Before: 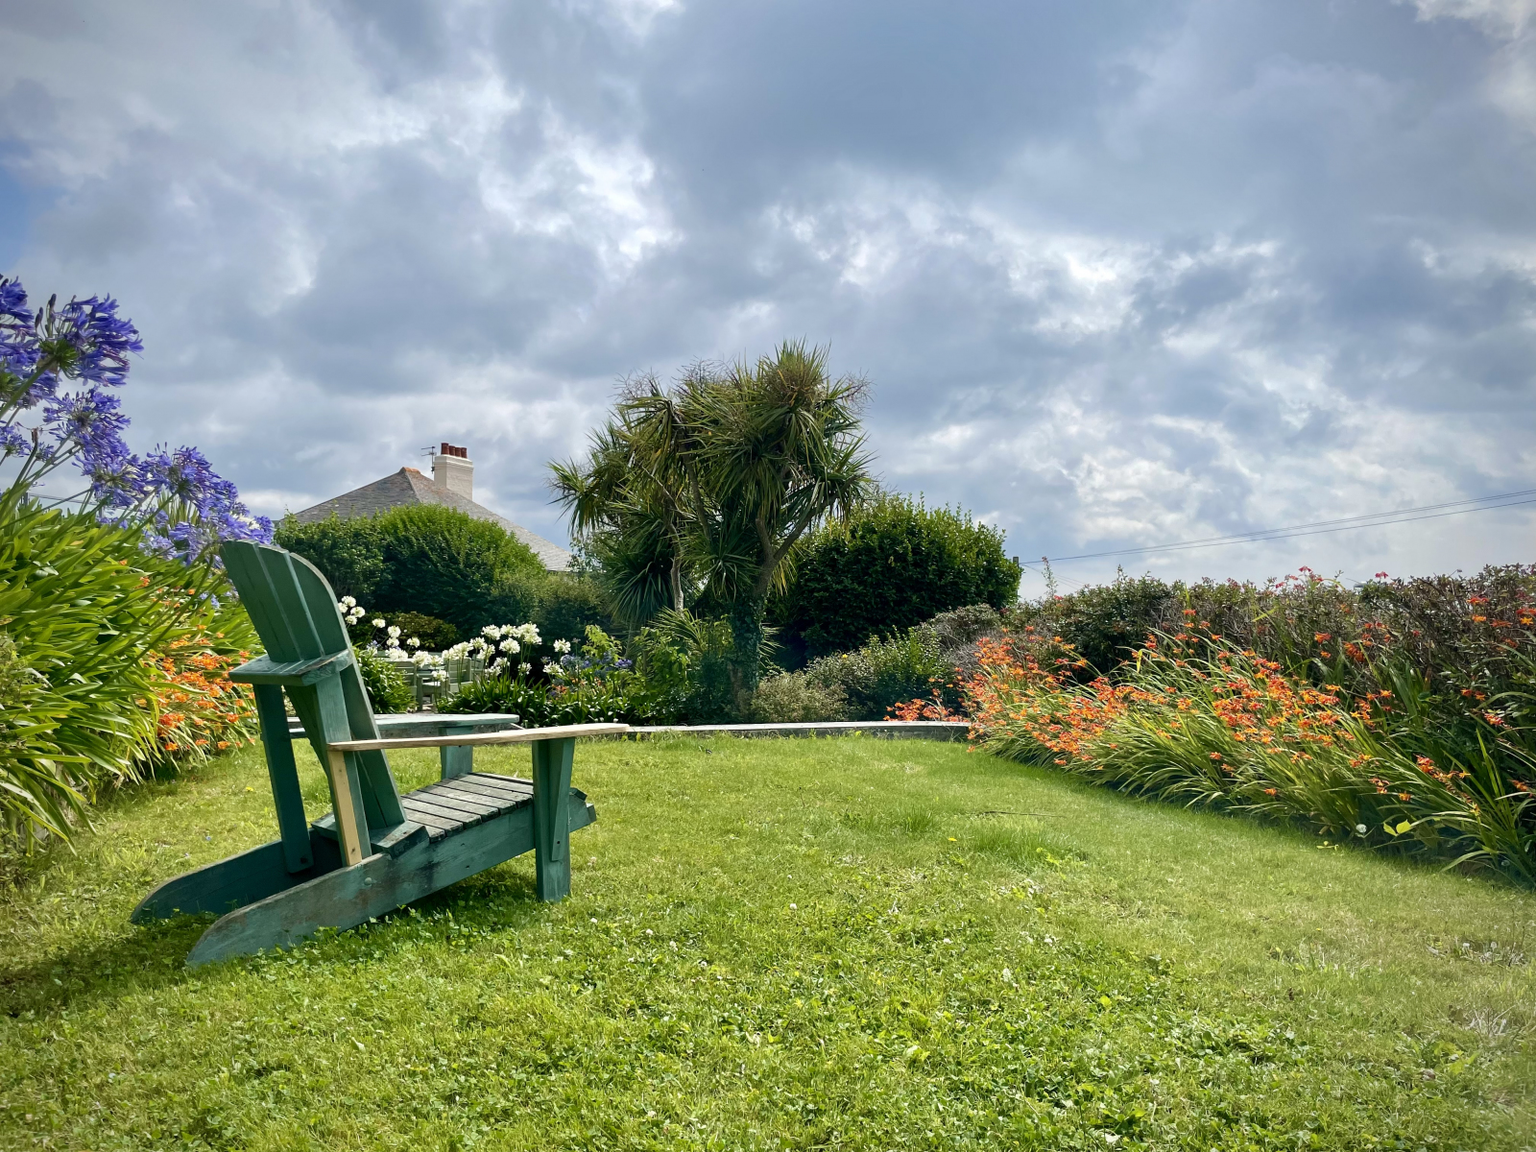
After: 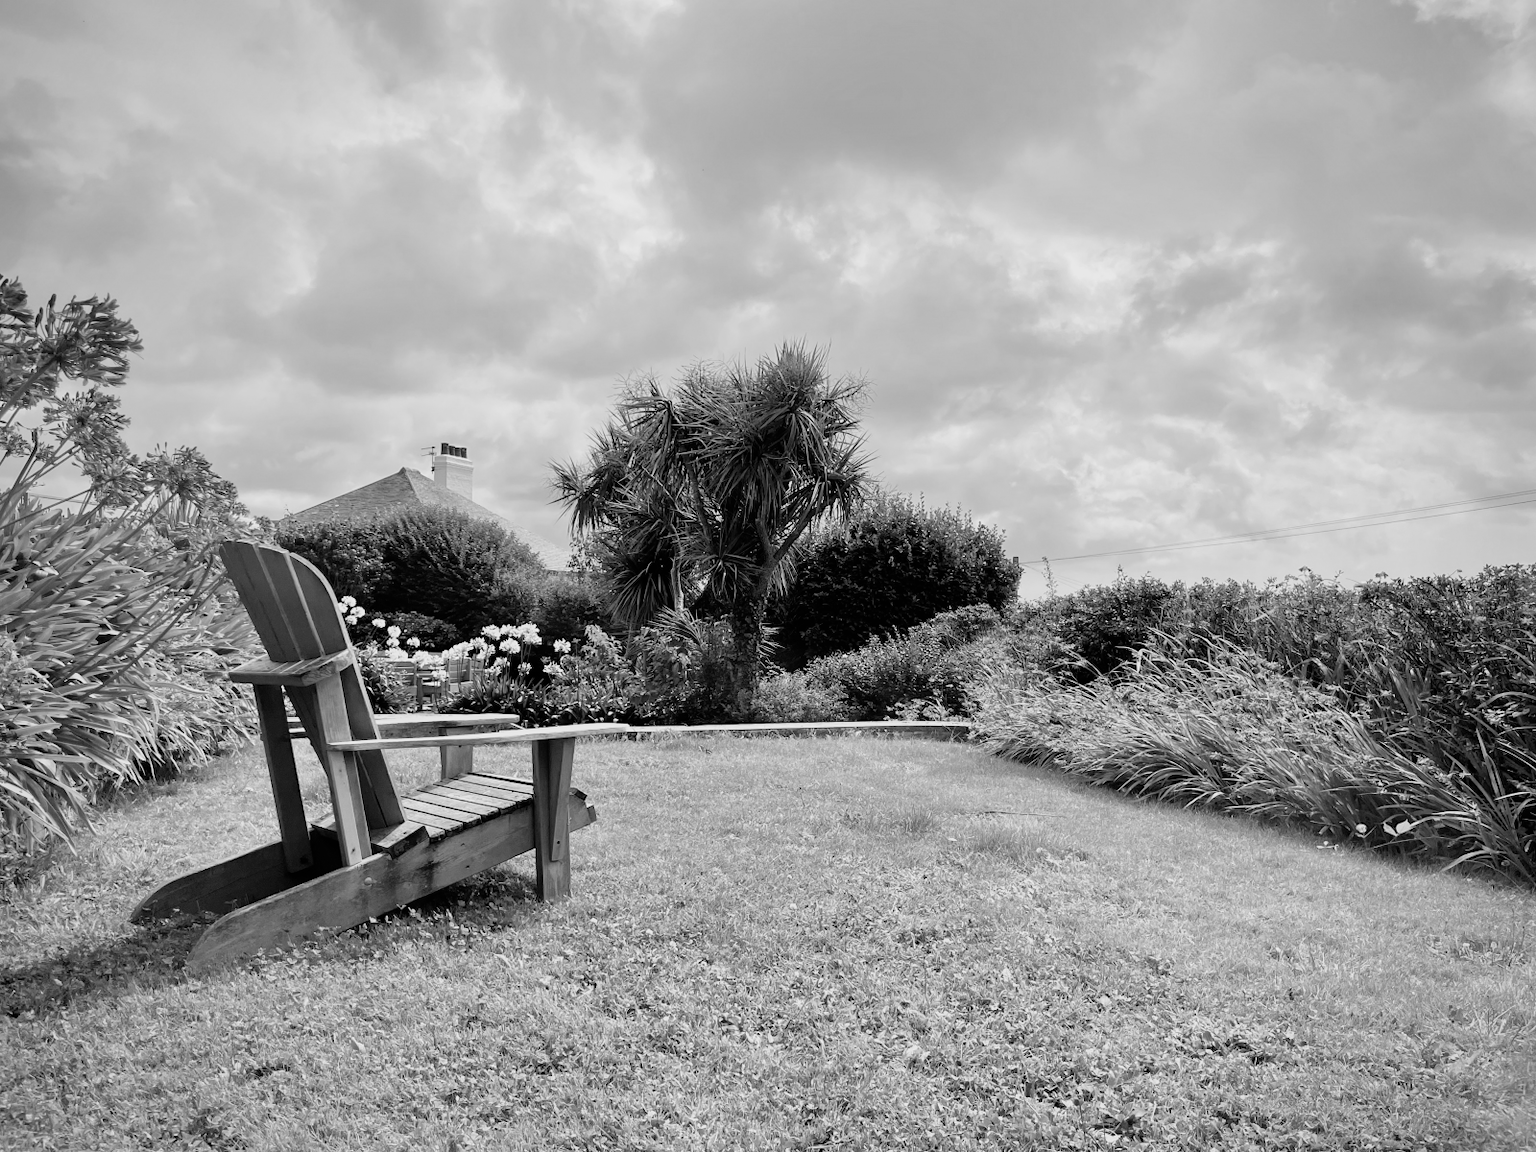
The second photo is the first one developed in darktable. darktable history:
exposure: exposure 0.485 EV, compensate highlight preservation false
filmic rgb: black relative exposure -7.92 EV, white relative exposure 4.13 EV, threshold 3 EV, hardness 4.02, latitude 51.22%, contrast 1.013, shadows ↔ highlights balance 5.35%, color science v5 (2021), contrast in shadows safe, contrast in highlights safe, enable highlight reconstruction true
monochrome: a 2.21, b -1.33, size 2.2
